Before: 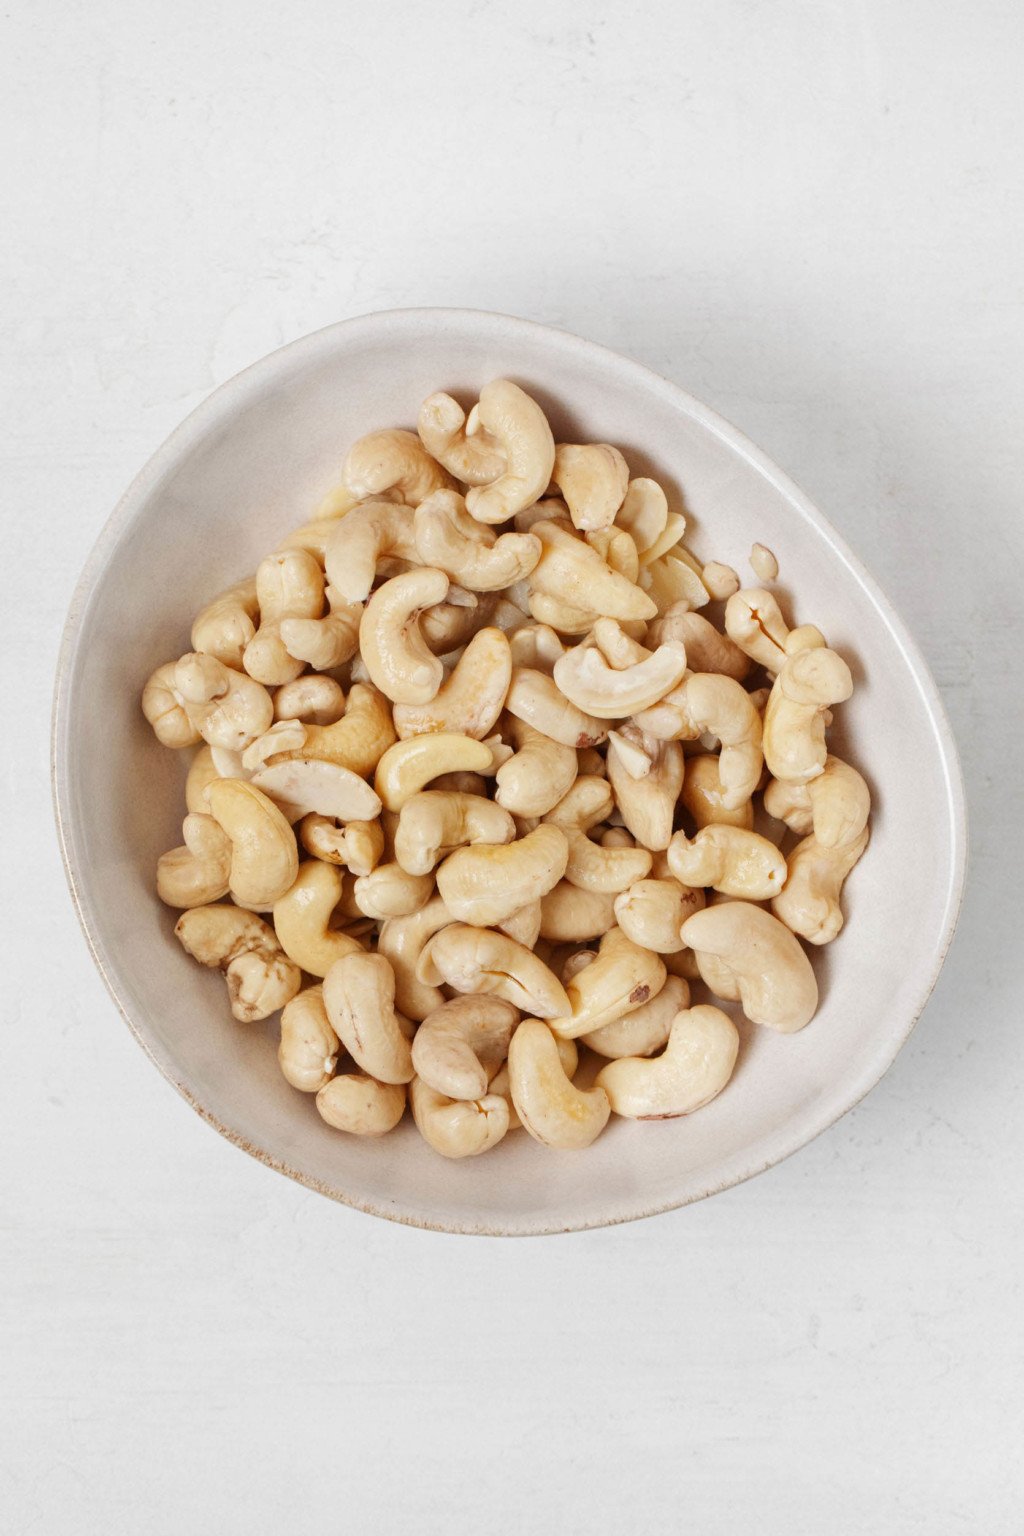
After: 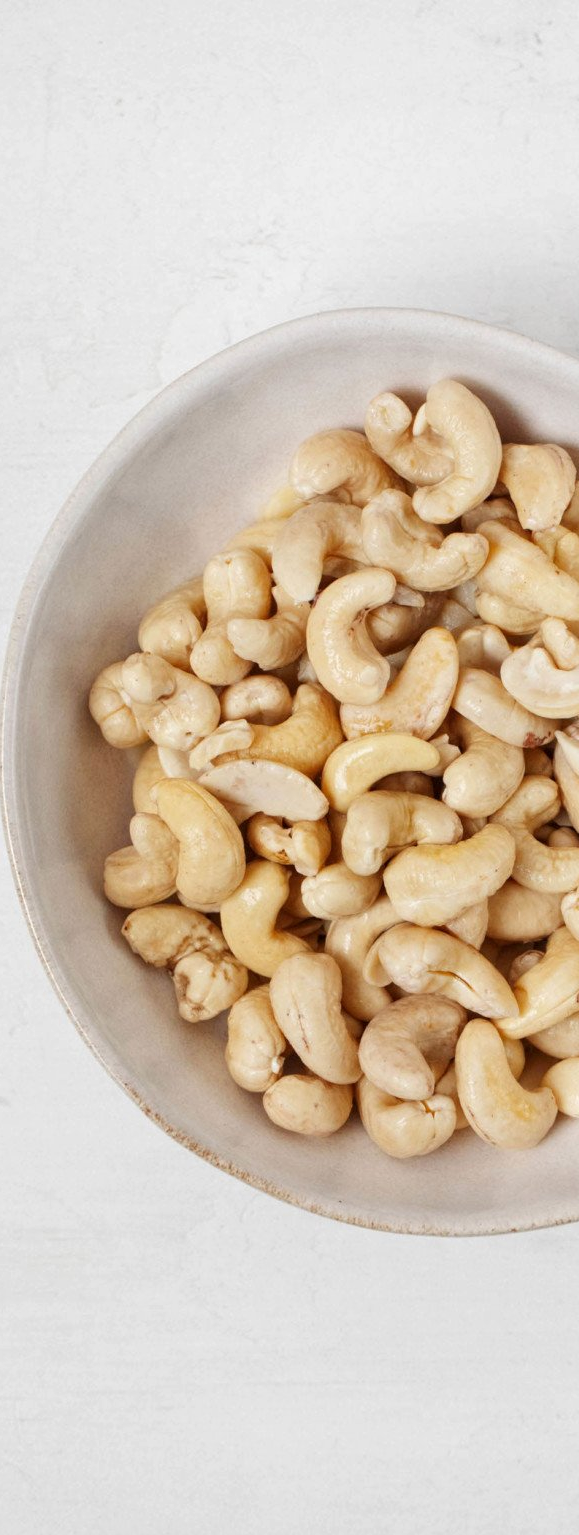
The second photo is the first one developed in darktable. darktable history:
crop: left 5.215%, right 38.15%
local contrast: highlights 105%, shadows 97%, detail 119%, midtone range 0.2
